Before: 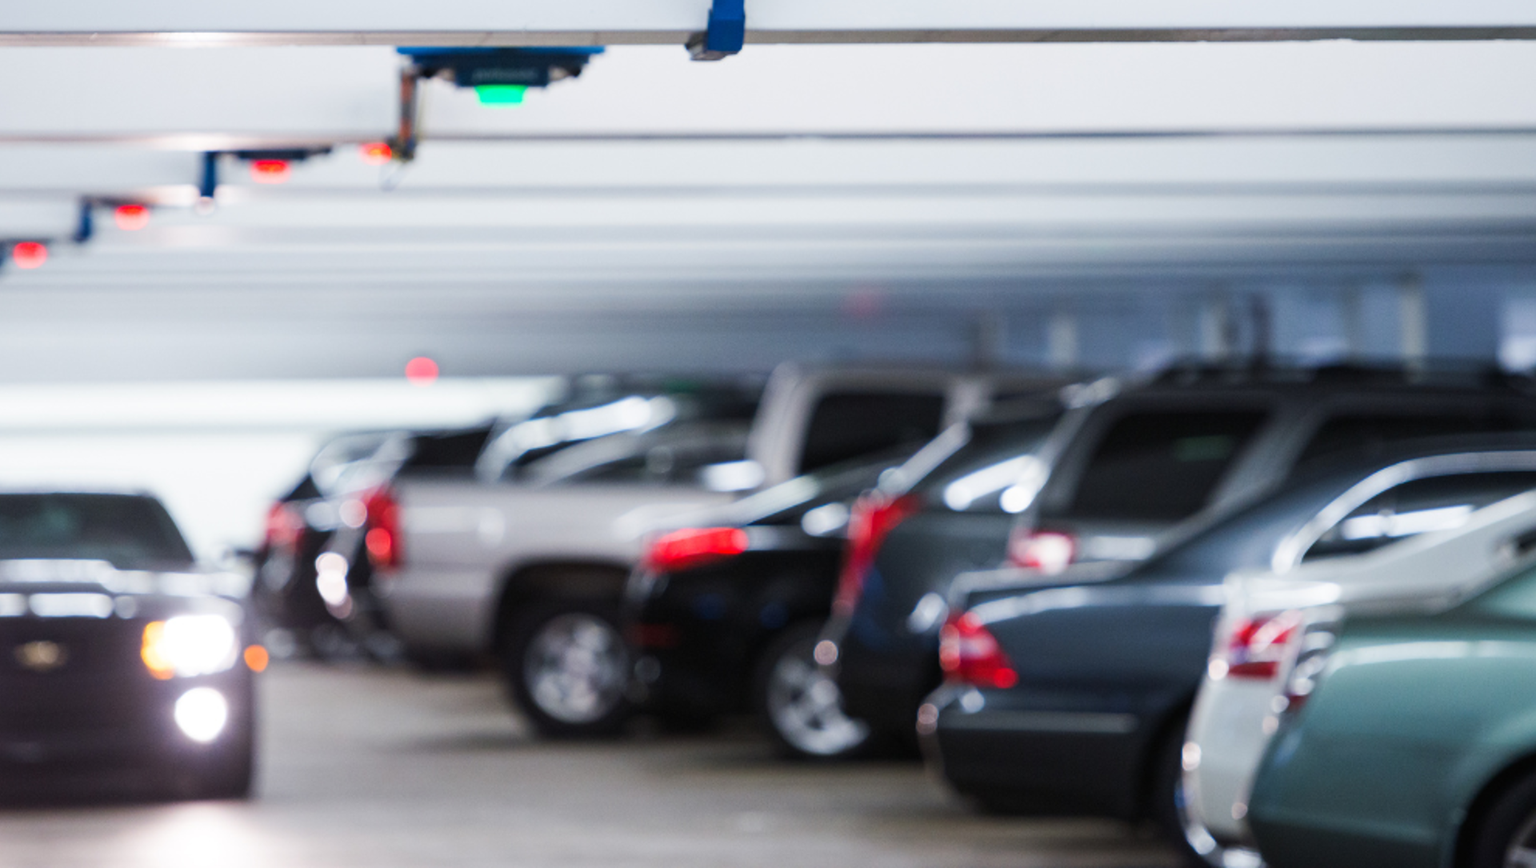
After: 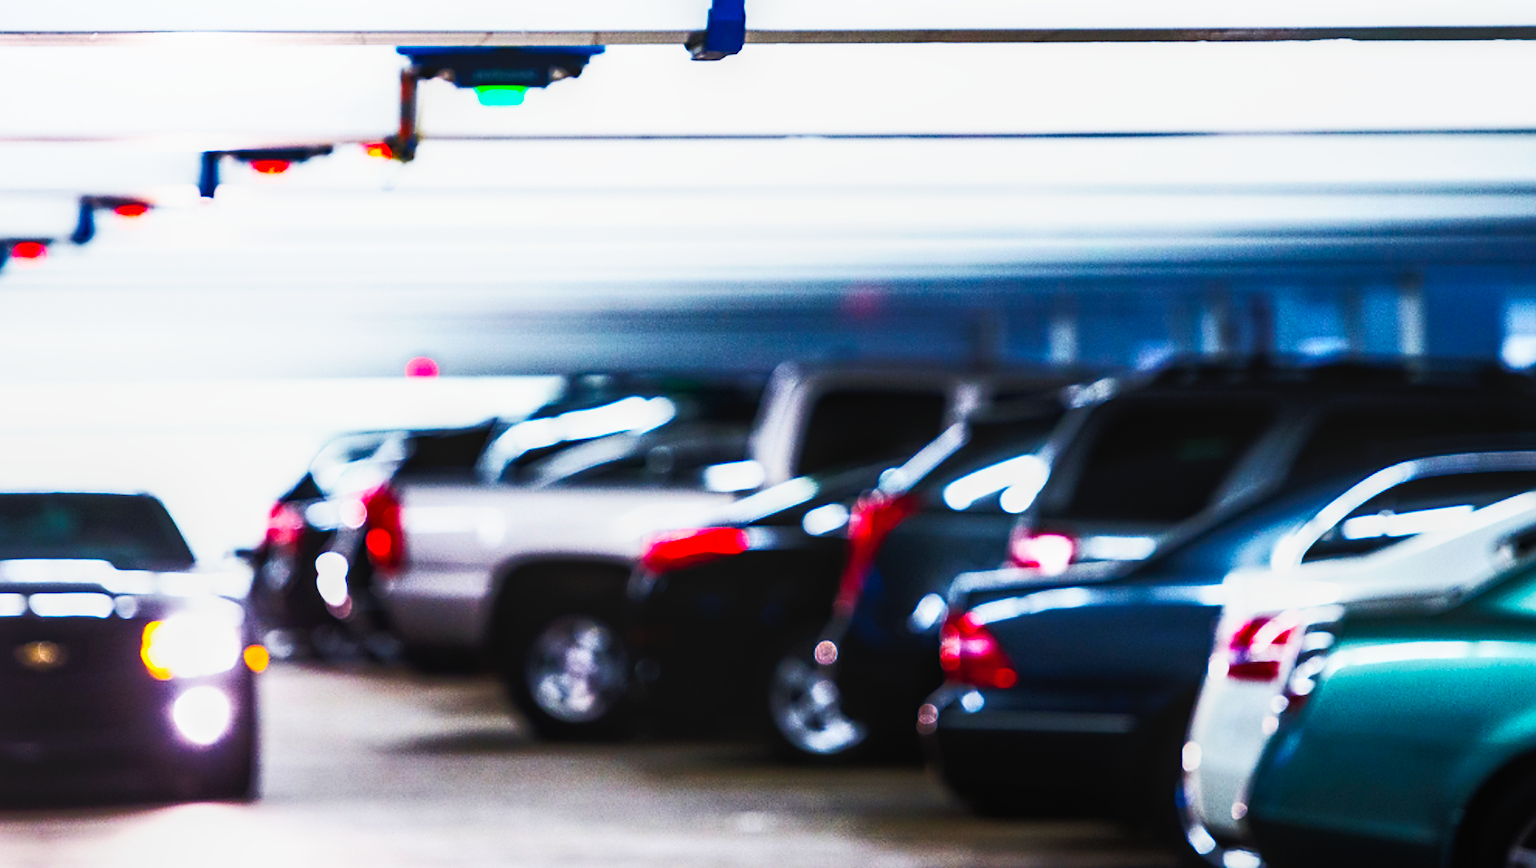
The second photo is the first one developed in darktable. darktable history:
color balance rgb: linear chroma grading › global chroma 40.15%, perceptual saturation grading › global saturation 60.58%, perceptual saturation grading › highlights 20.44%, perceptual saturation grading › shadows -50.36%, perceptual brilliance grading › highlights 2.19%, perceptual brilliance grading › mid-tones -50.36%, perceptual brilliance grading › shadows -50.36%
base curve: curves: ch0 [(0, 0) (0.007, 0.004) (0.027, 0.03) (0.046, 0.07) (0.207, 0.54) (0.442, 0.872) (0.673, 0.972) (1, 1)], preserve colors none
sharpen: on, module defaults
local contrast: on, module defaults
